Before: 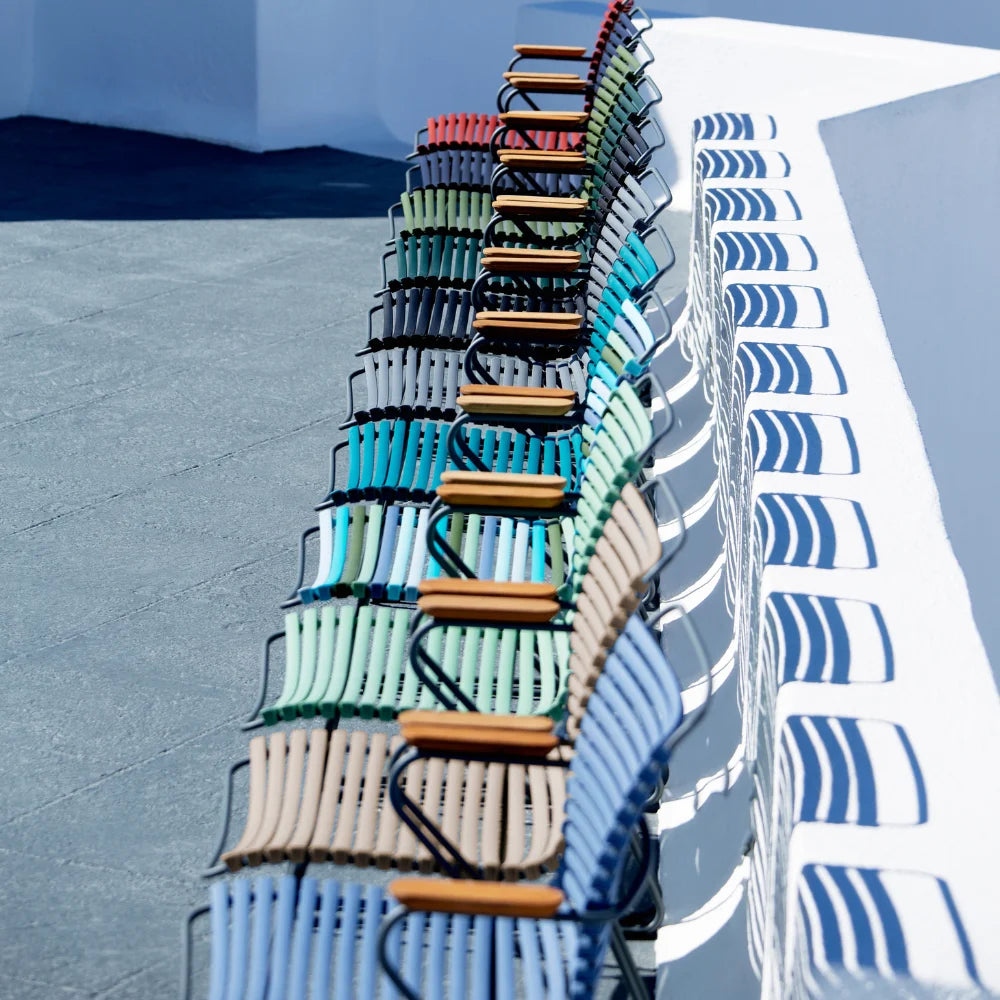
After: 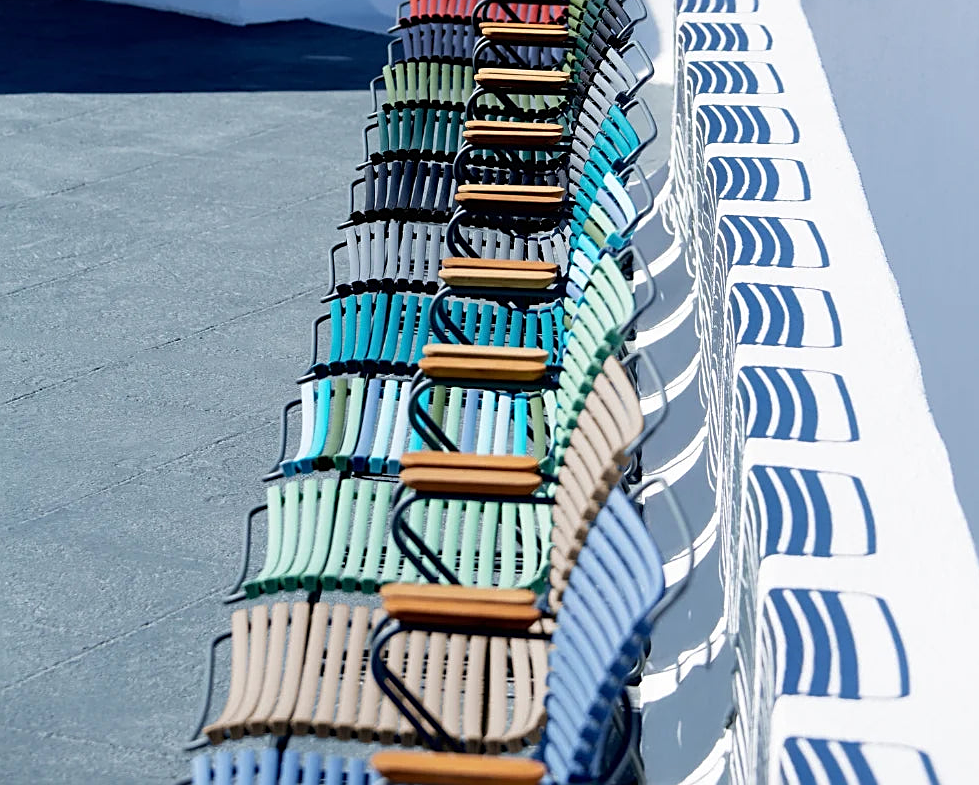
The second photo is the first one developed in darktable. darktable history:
crop and rotate: left 1.8%, top 12.725%, right 0.285%, bottom 8.733%
sharpen: on, module defaults
